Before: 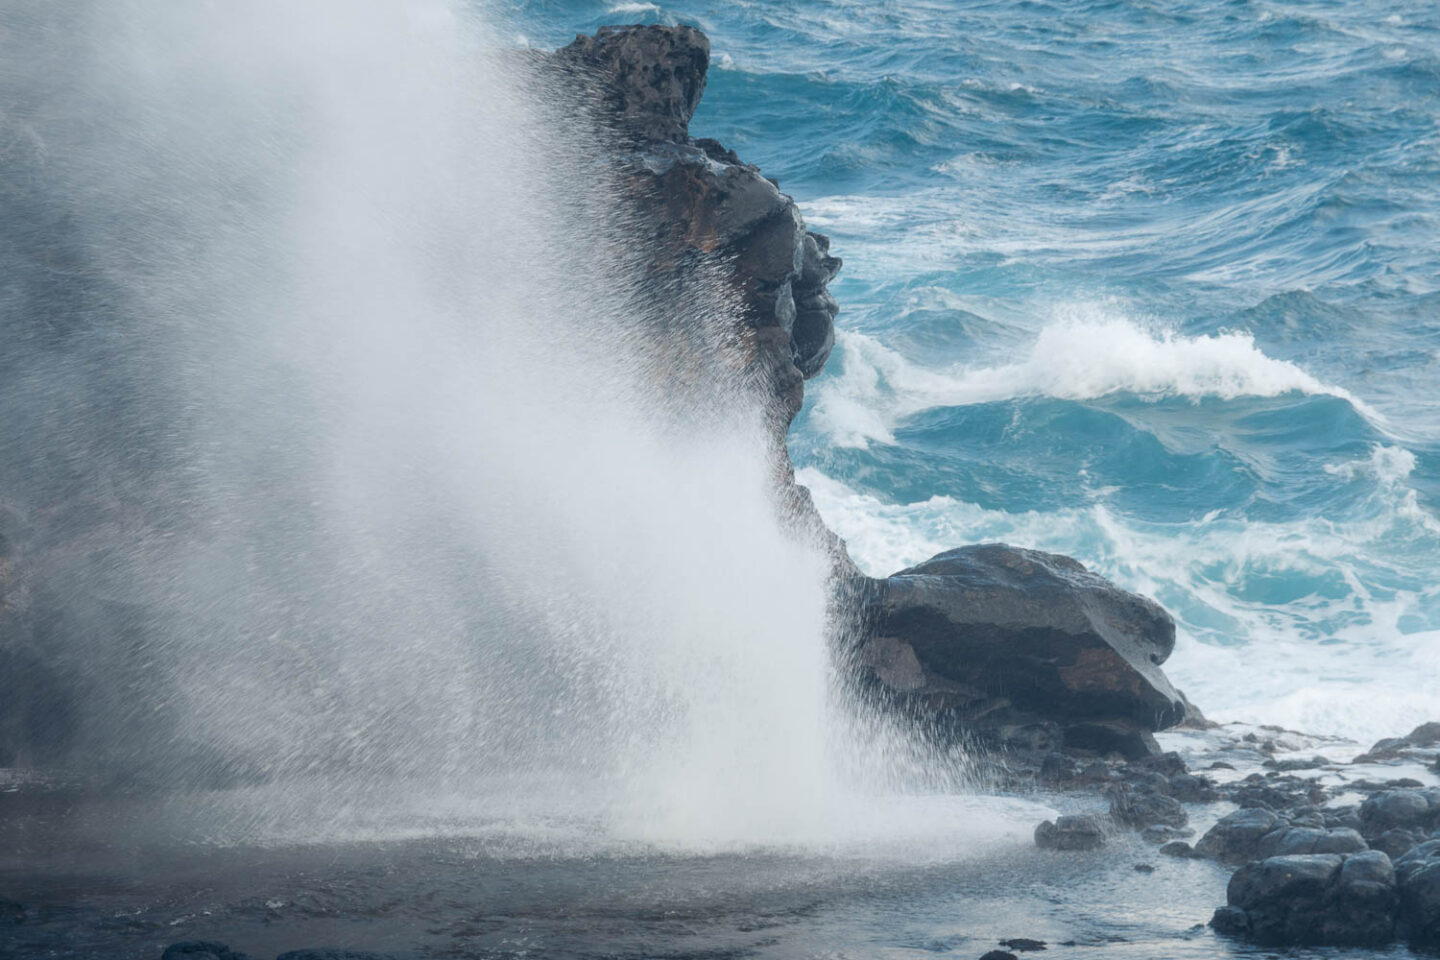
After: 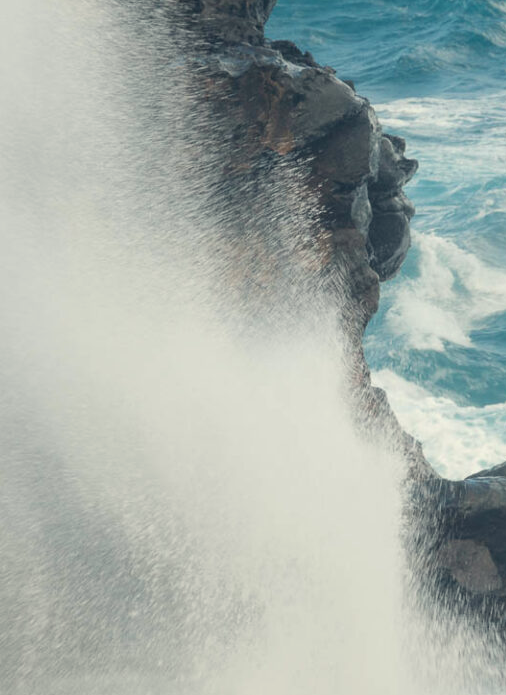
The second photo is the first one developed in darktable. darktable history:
white balance: red 1.029, blue 0.92
crop and rotate: left 29.476%, top 10.214%, right 35.32%, bottom 17.333%
